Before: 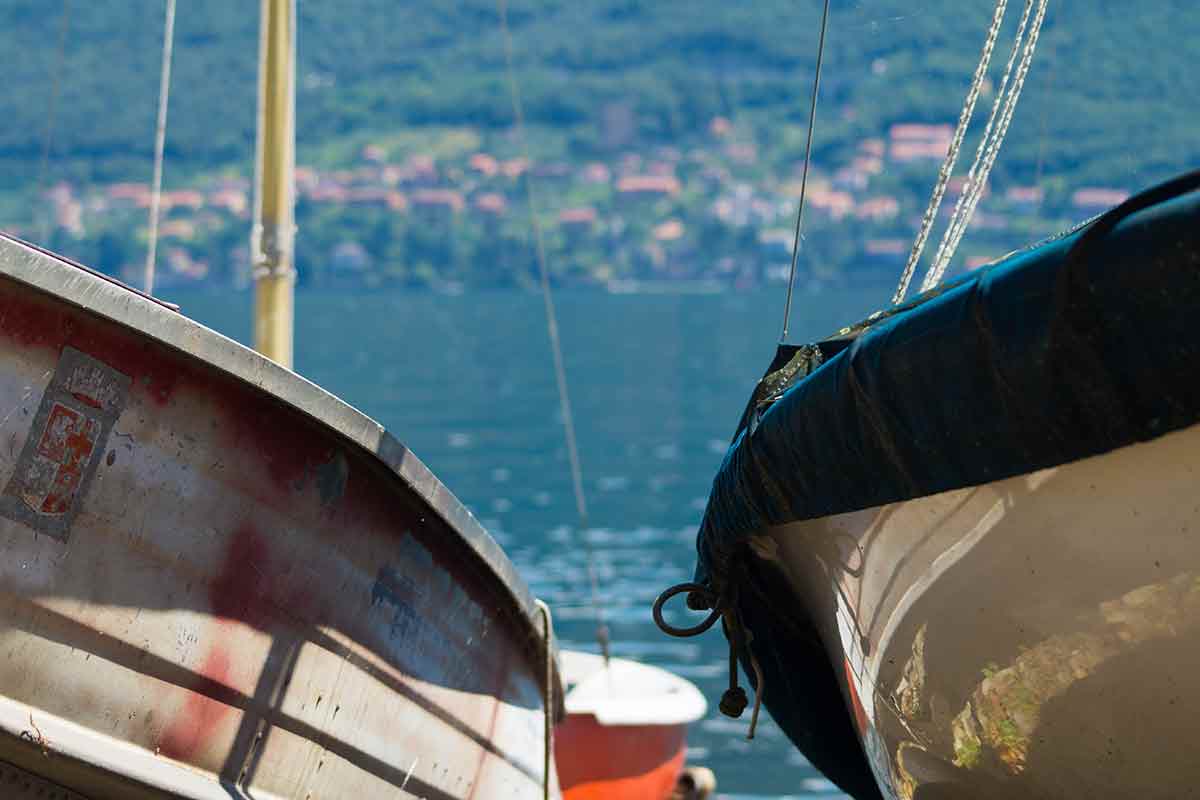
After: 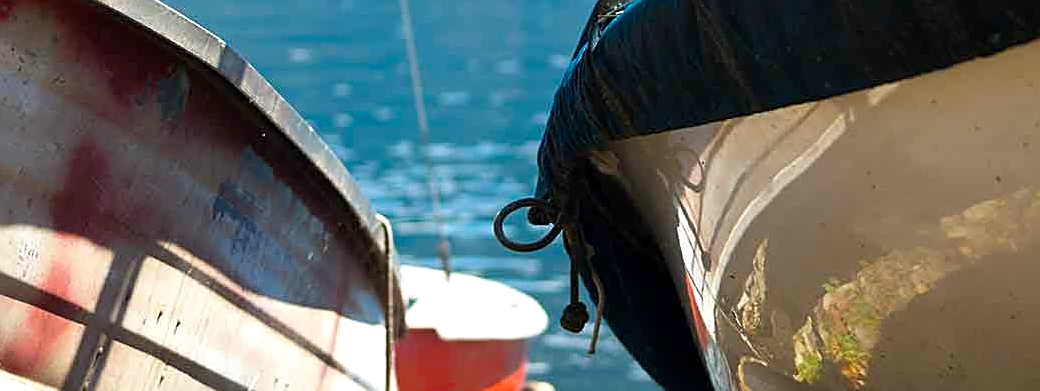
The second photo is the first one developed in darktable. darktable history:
sharpen: on, module defaults
crop and rotate: left 13.306%, top 48.129%, bottom 2.928%
vibrance: vibrance 78%
exposure: black level correction 0.001, exposure 0.5 EV, compensate exposure bias true, compensate highlight preservation false
